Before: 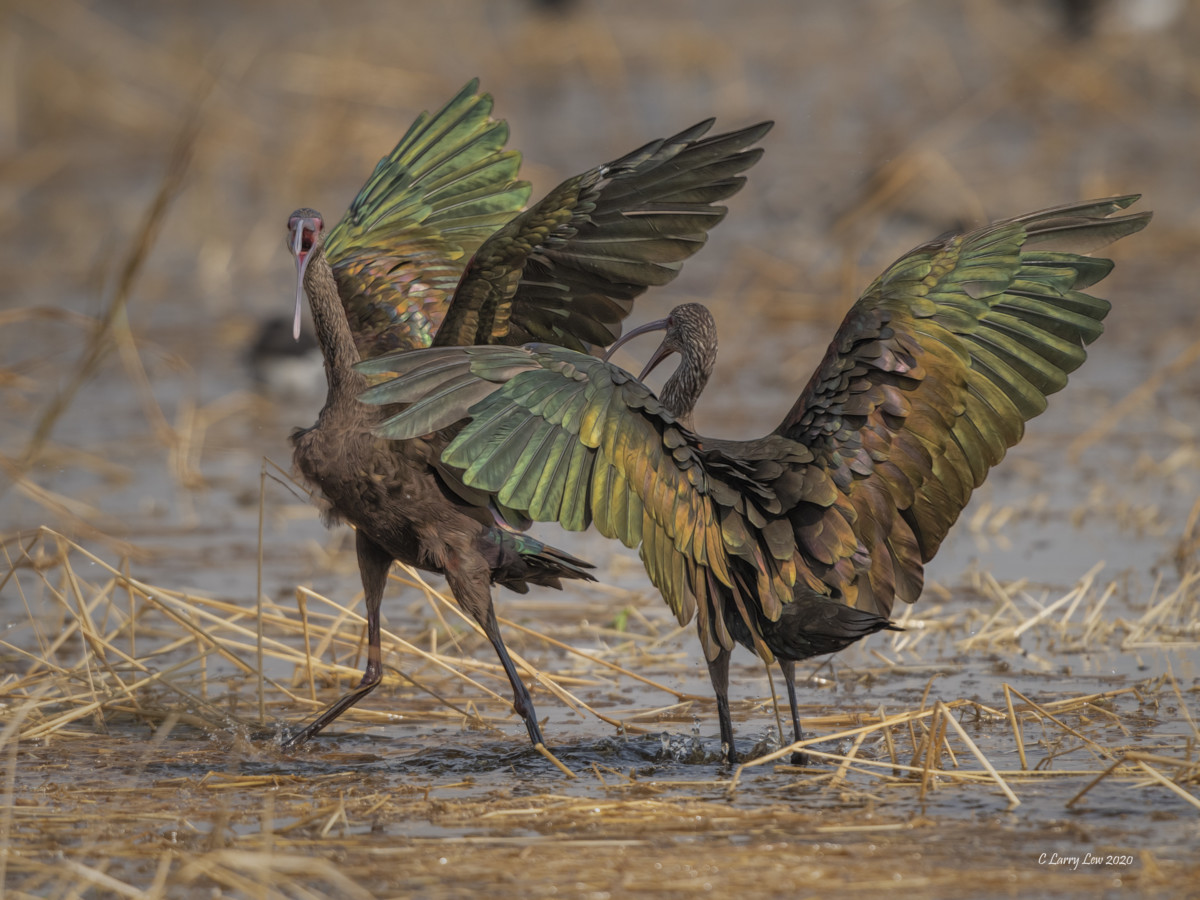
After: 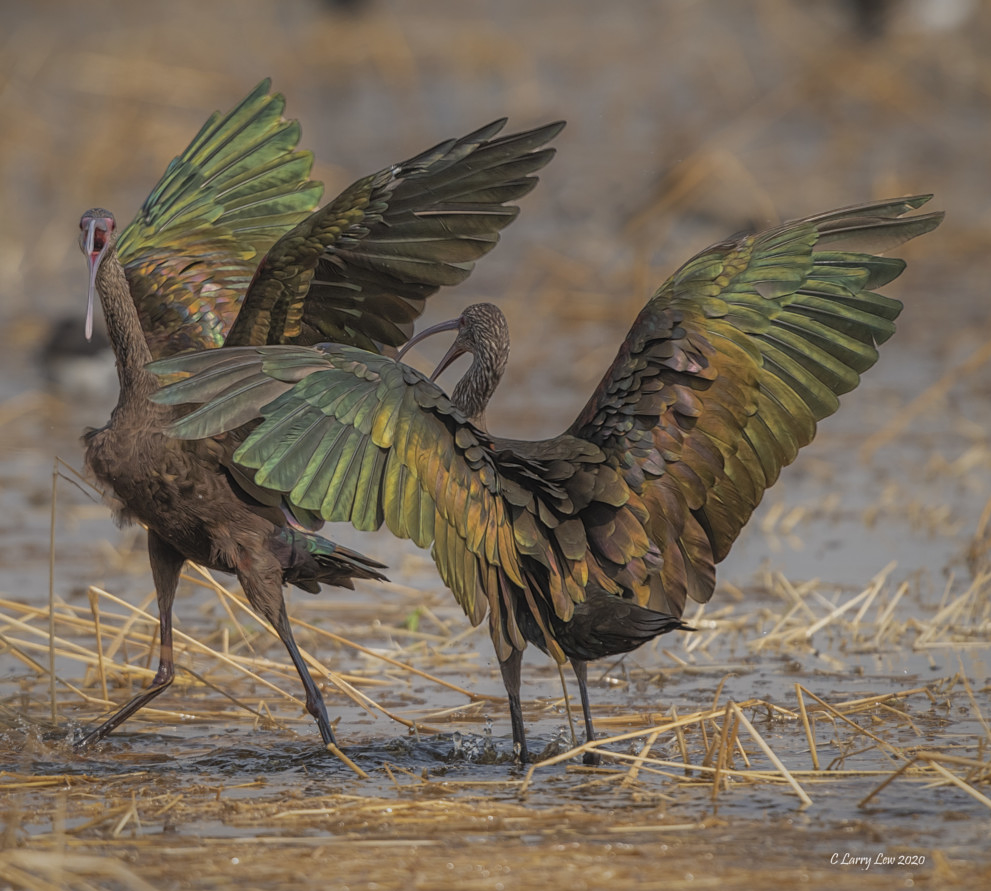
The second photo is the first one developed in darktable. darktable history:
sharpen: amount 0.216
crop: left 17.39%, bottom 0.048%
contrast equalizer: y [[0.511, 0.558, 0.631, 0.632, 0.559, 0.512], [0.5 ×6], [0.507, 0.559, 0.627, 0.644, 0.647, 0.647], [0 ×6], [0 ×6]], mix -0.317
